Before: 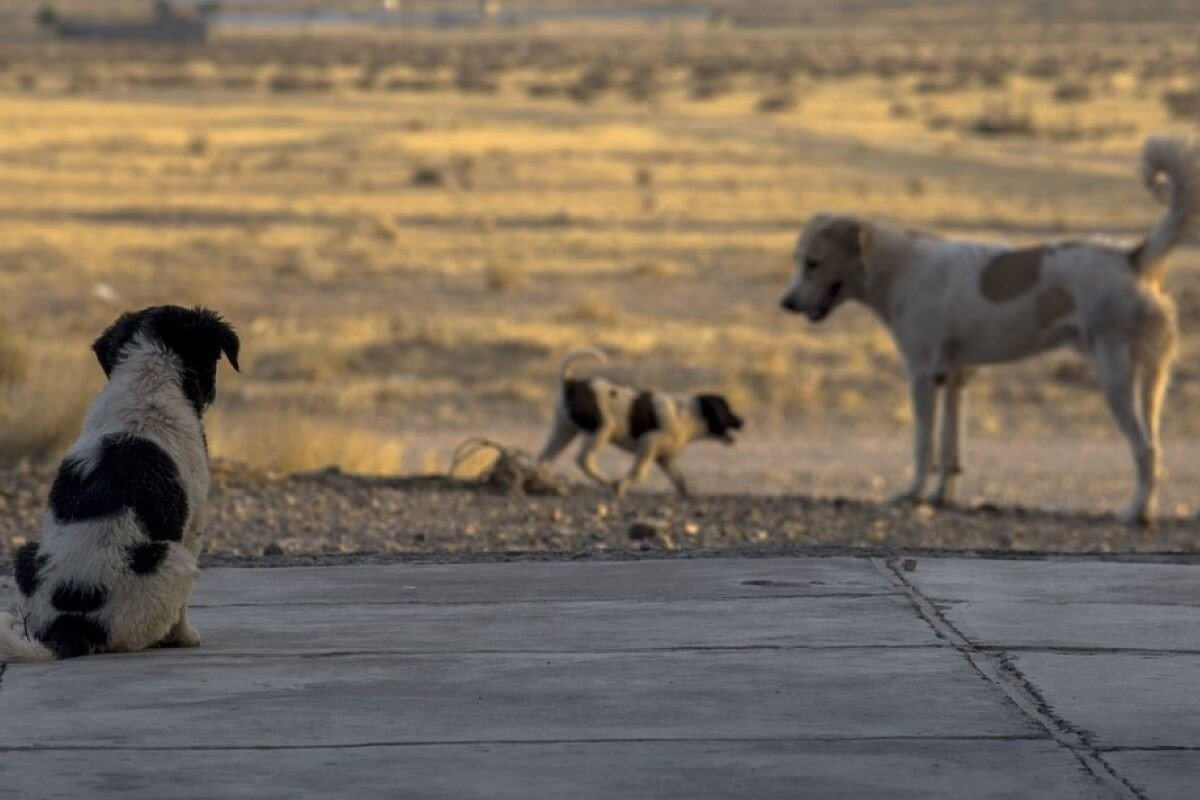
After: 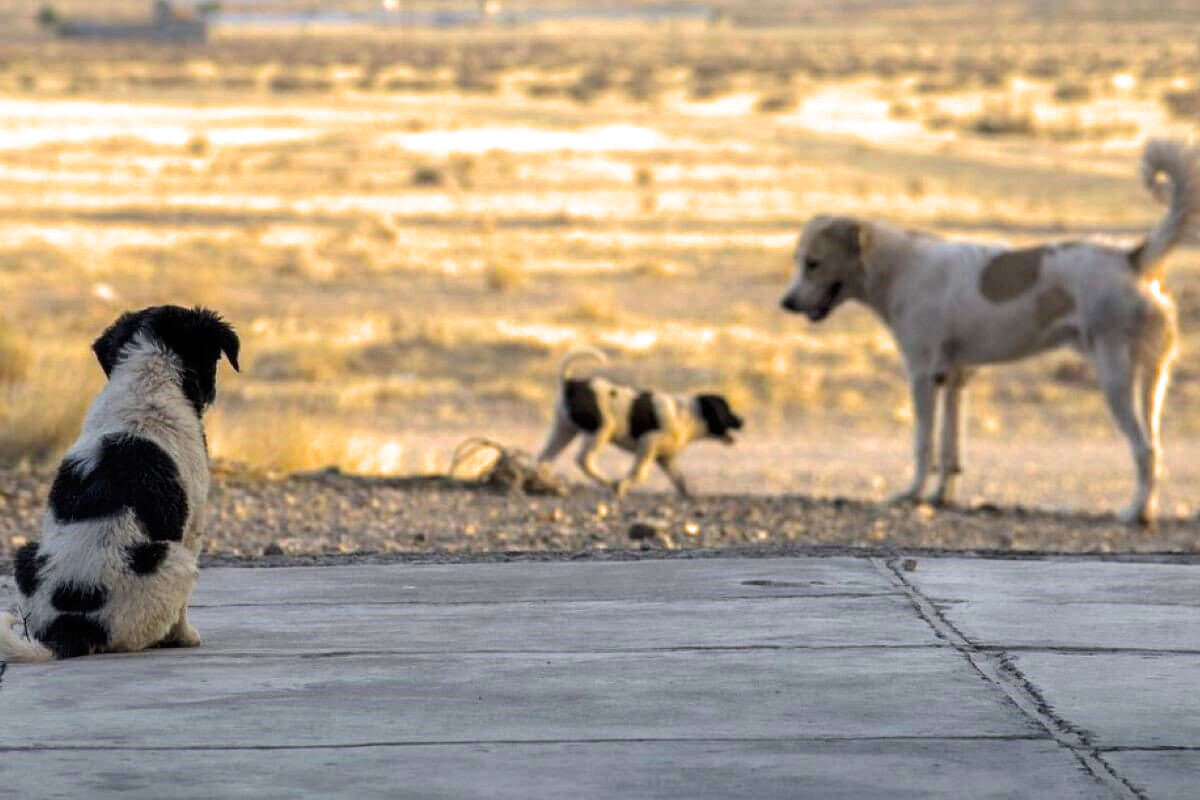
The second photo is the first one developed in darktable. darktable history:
exposure: black level correction -0.002, exposure 1.115 EV, compensate highlight preservation false
filmic rgb: black relative exposure -12 EV, white relative exposure 2.8 EV, threshold 3 EV, target black luminance 0%, hardness 8.06, latitude 70.41%, contrast 1.14, highlights saturation mix 10%, shadows ↔ highlights balance -0.388%, color science v4 (2020), iterations of high-quality reconstruction 10, contrast in shadows soft, contrast in highlights soft, enable highlight reconstruction true
